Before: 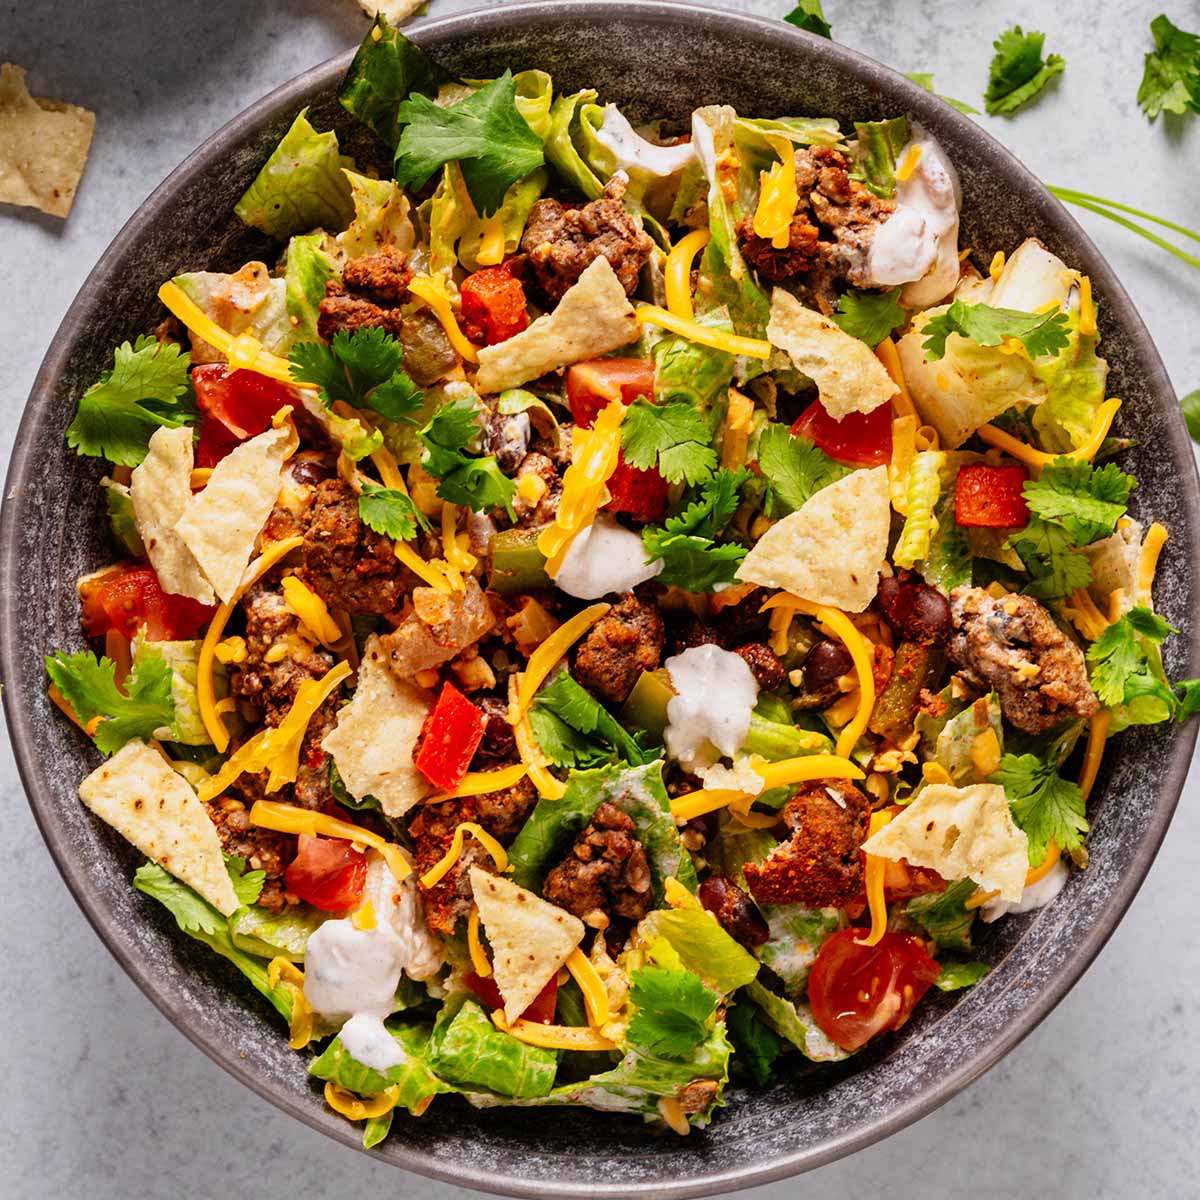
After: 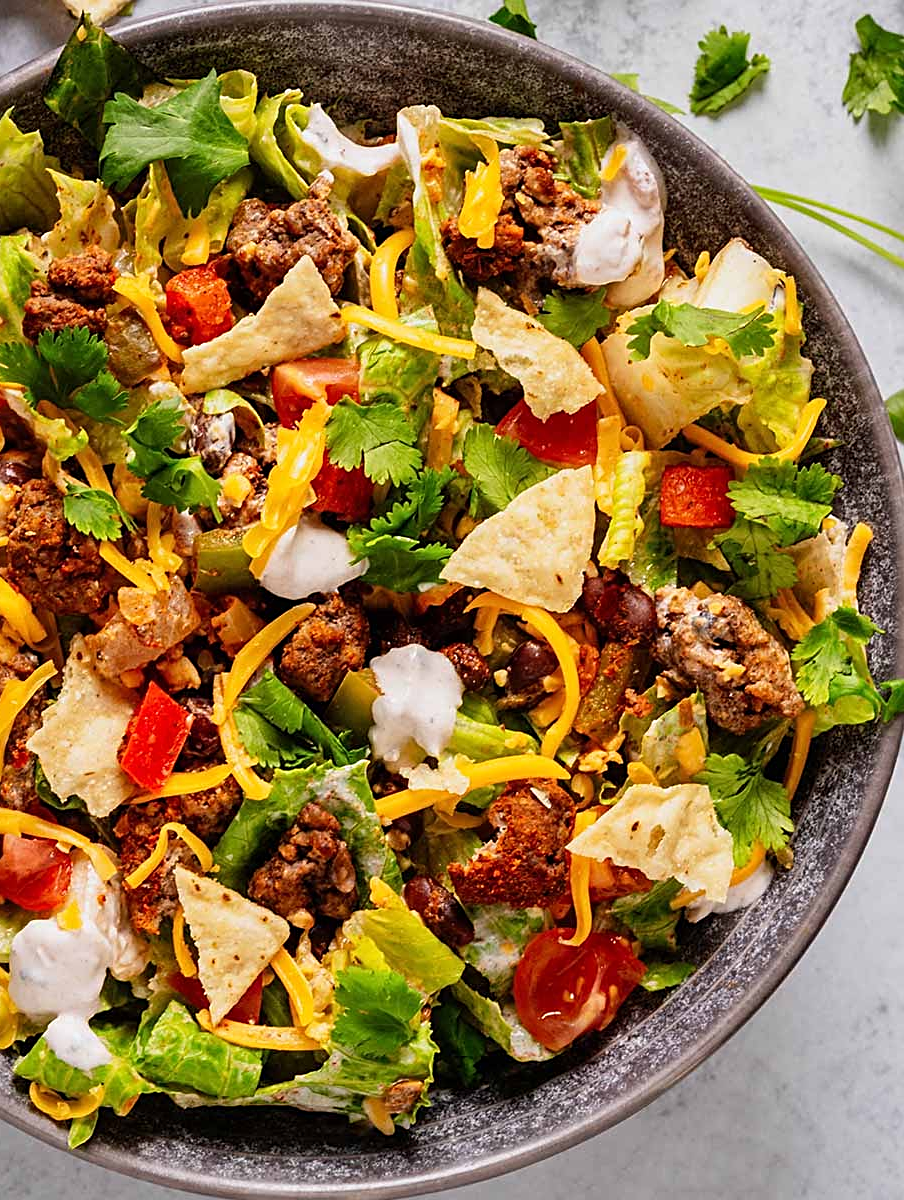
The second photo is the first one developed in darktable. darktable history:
sharpen: on, module defaults
crop and rotate: left 24.6%
